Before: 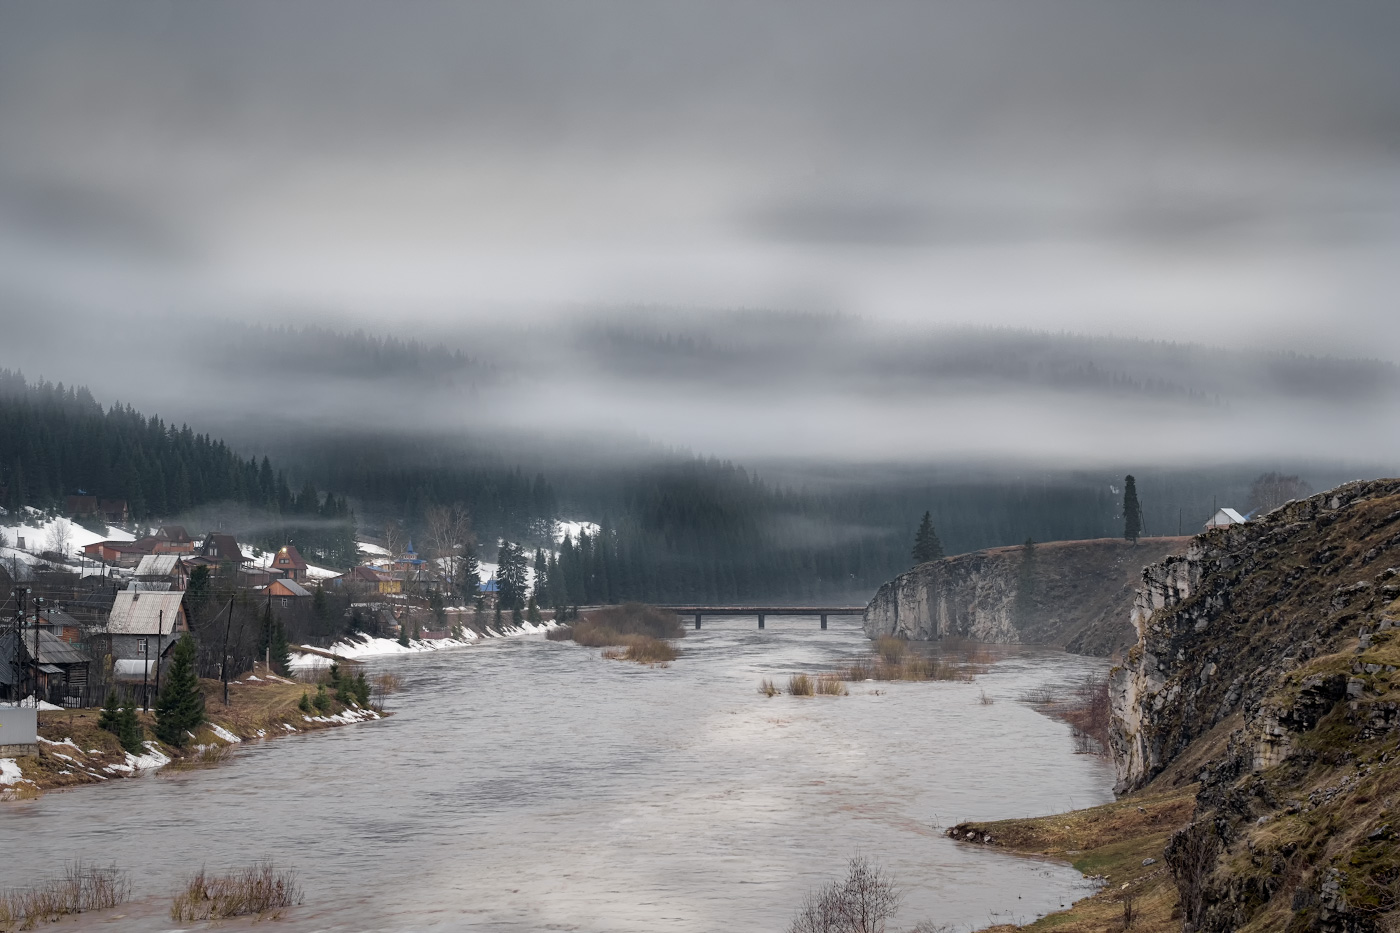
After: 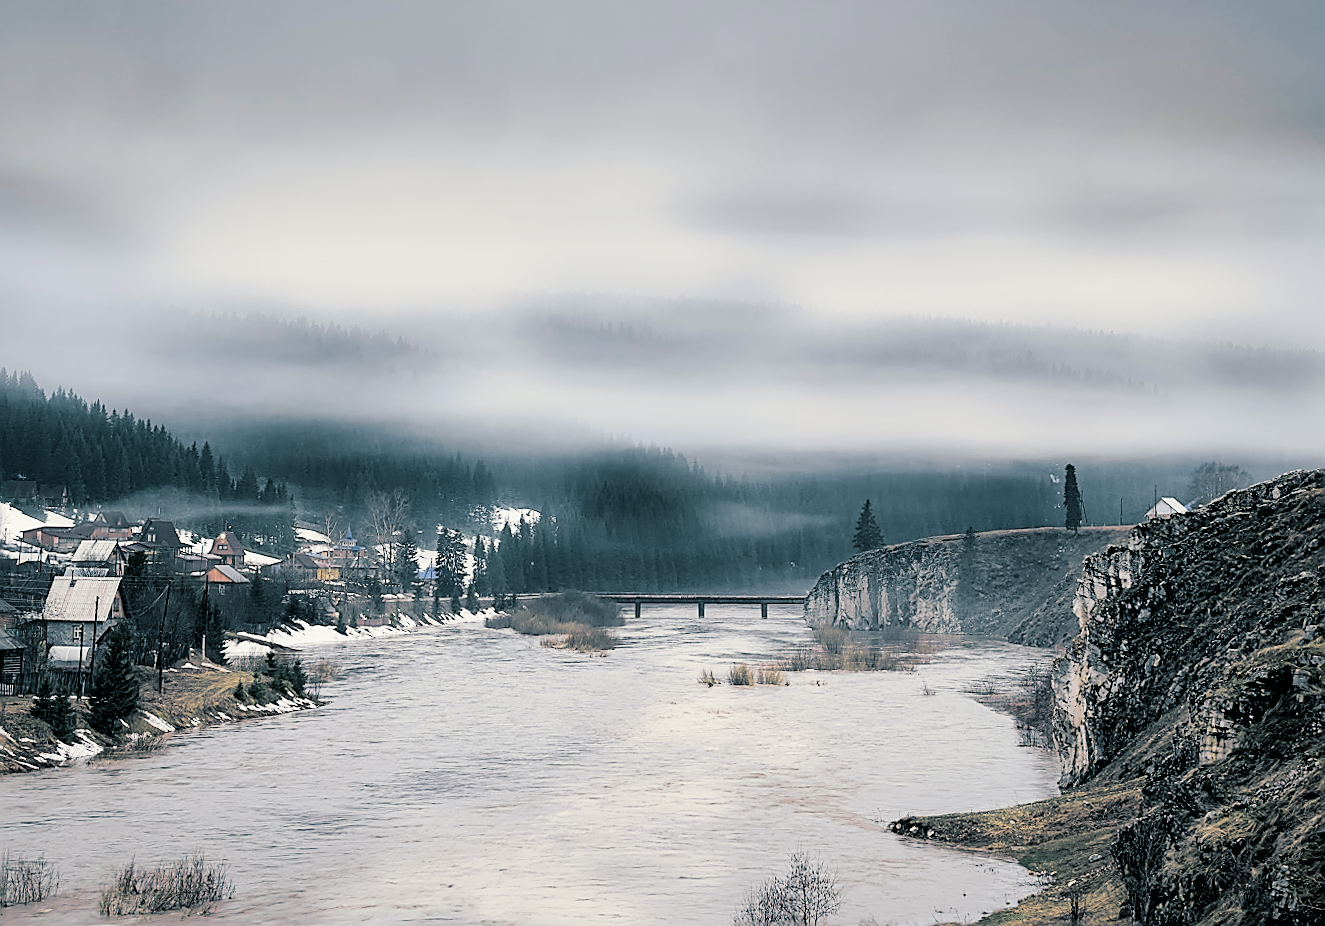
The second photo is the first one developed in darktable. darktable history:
crop and rotate: left 3.238%
sharpen: radius 1.4, amount 1.25, threshold 0.7
exposure: black level correction 0, exposure 0.7 EV, compensate exposure bias true, compensate highlight preservation false
filmic rgb: black relative exposure -5 EV, hardness 2.88, contrast 1.3, highlights saturation mix -10%
rotate and perspective: rotation 0.226°, lens shift (vertical) -0.042, crop left 0.023, crop right 0.982, crop top 0.006, crop bottom 0.994
split-toning: shadows › hue 205.2°, shadows › saturation 0.43, highlights › hue 54°, highlights › saturation 0.54
